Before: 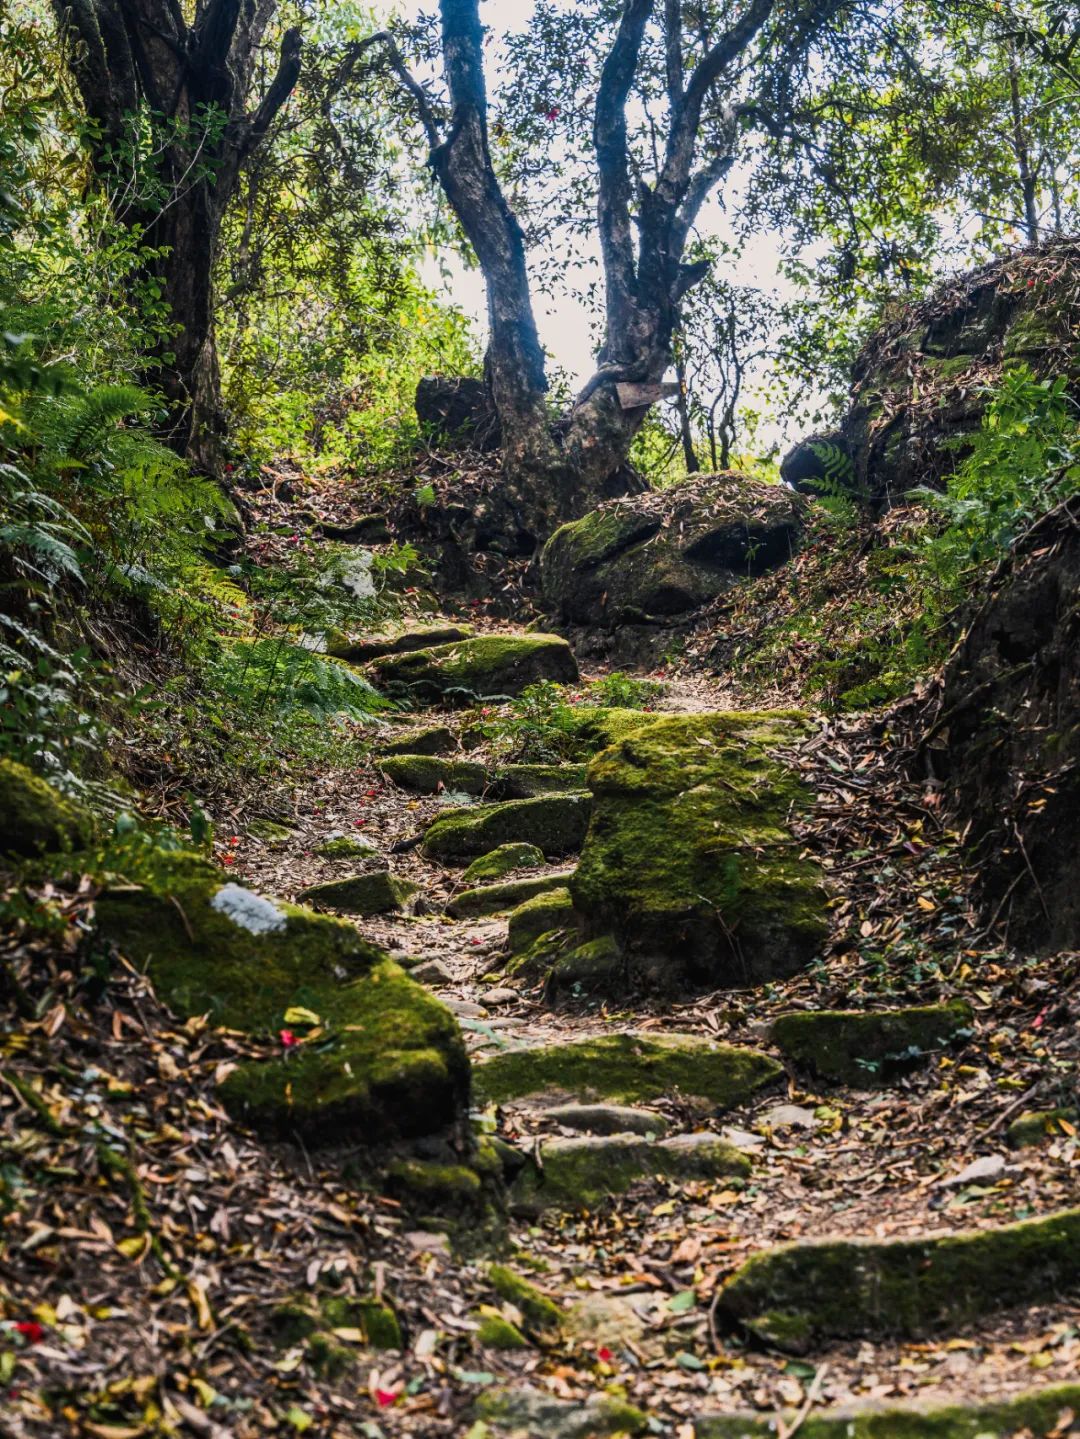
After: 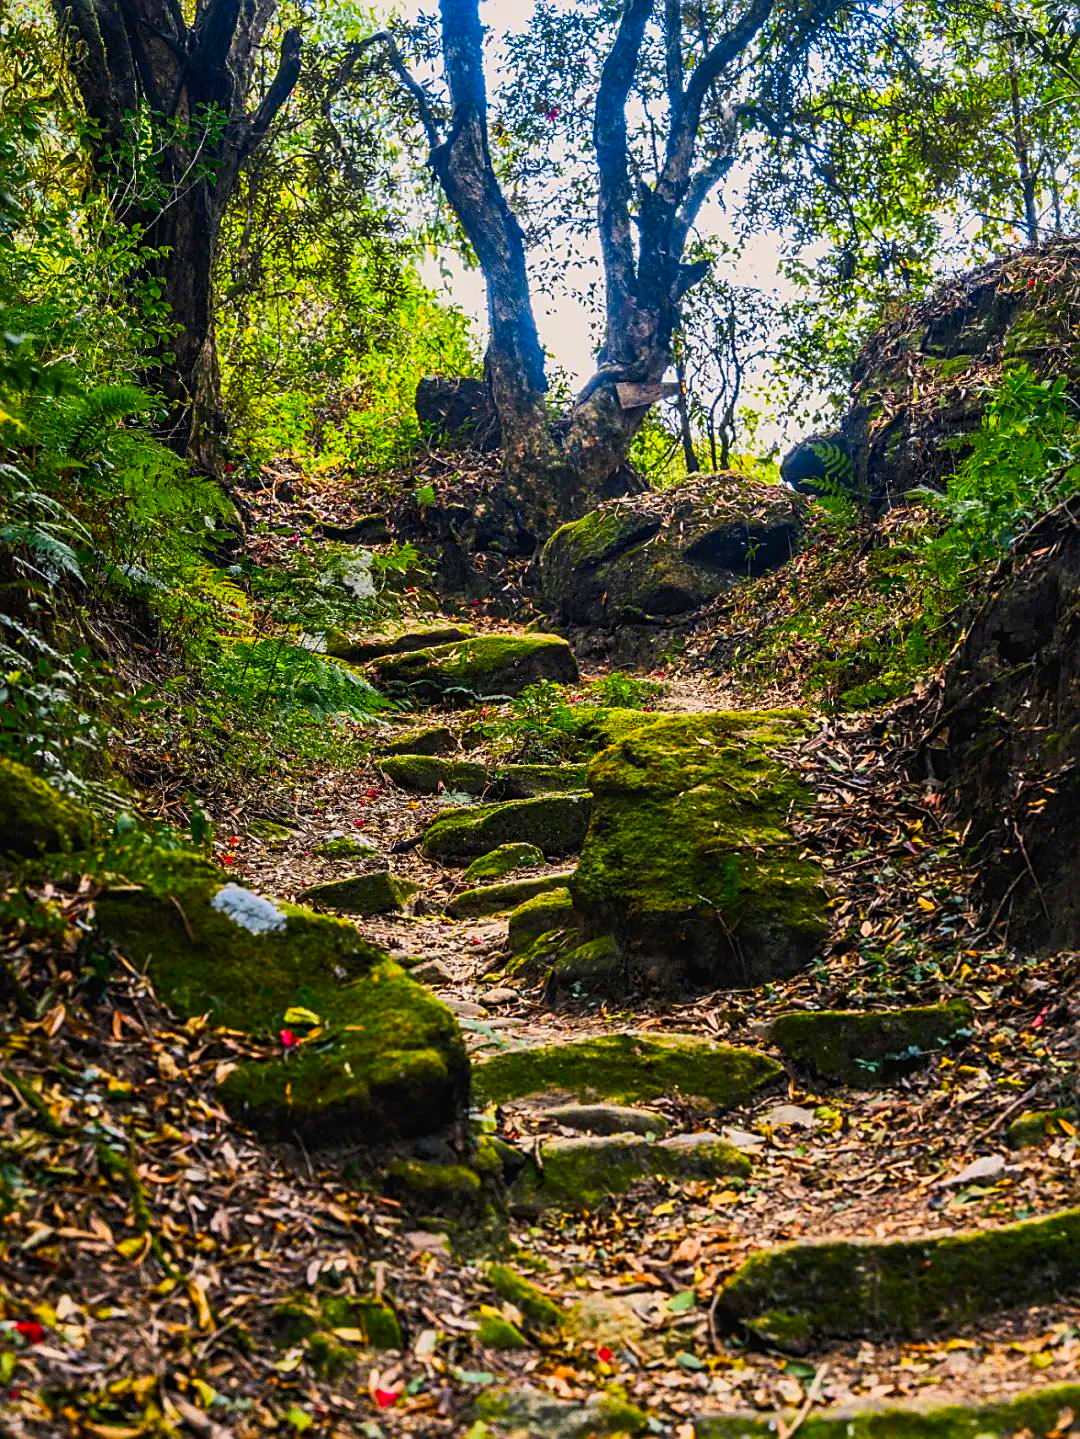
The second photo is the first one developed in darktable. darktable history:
sharpen: on, module defaults
color contrast: green-magenta contrast 1.55, blue-yellow contrast 1.83
